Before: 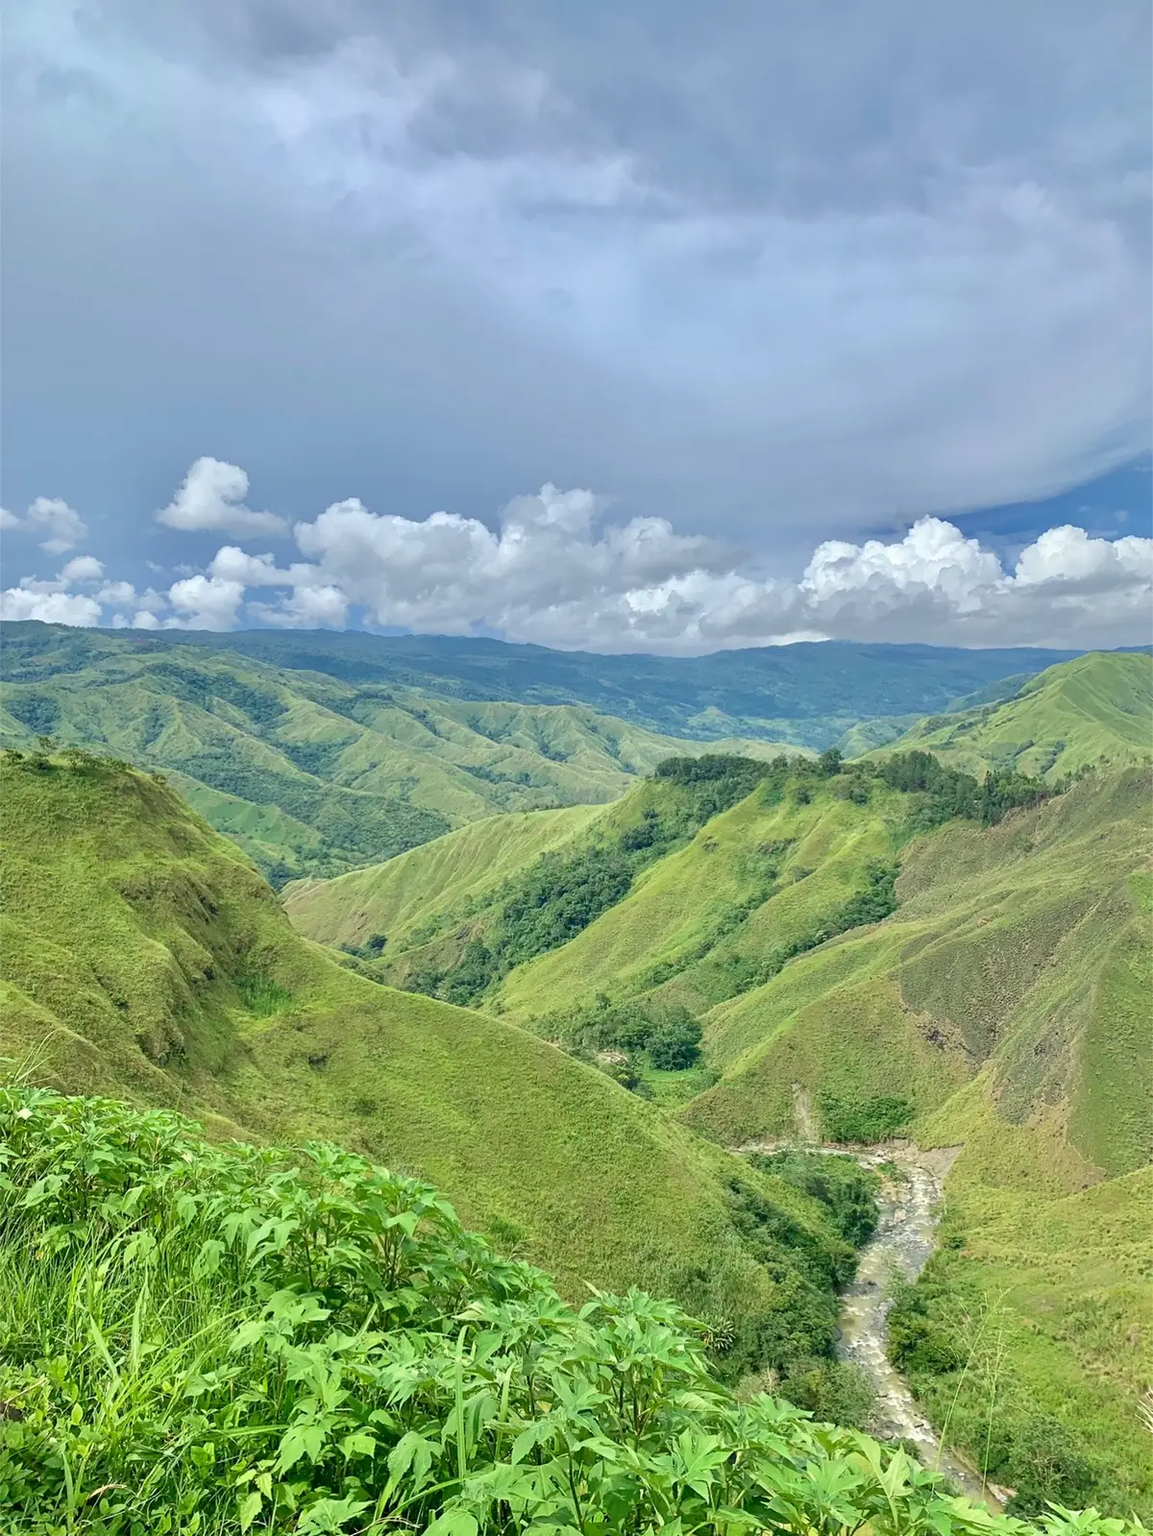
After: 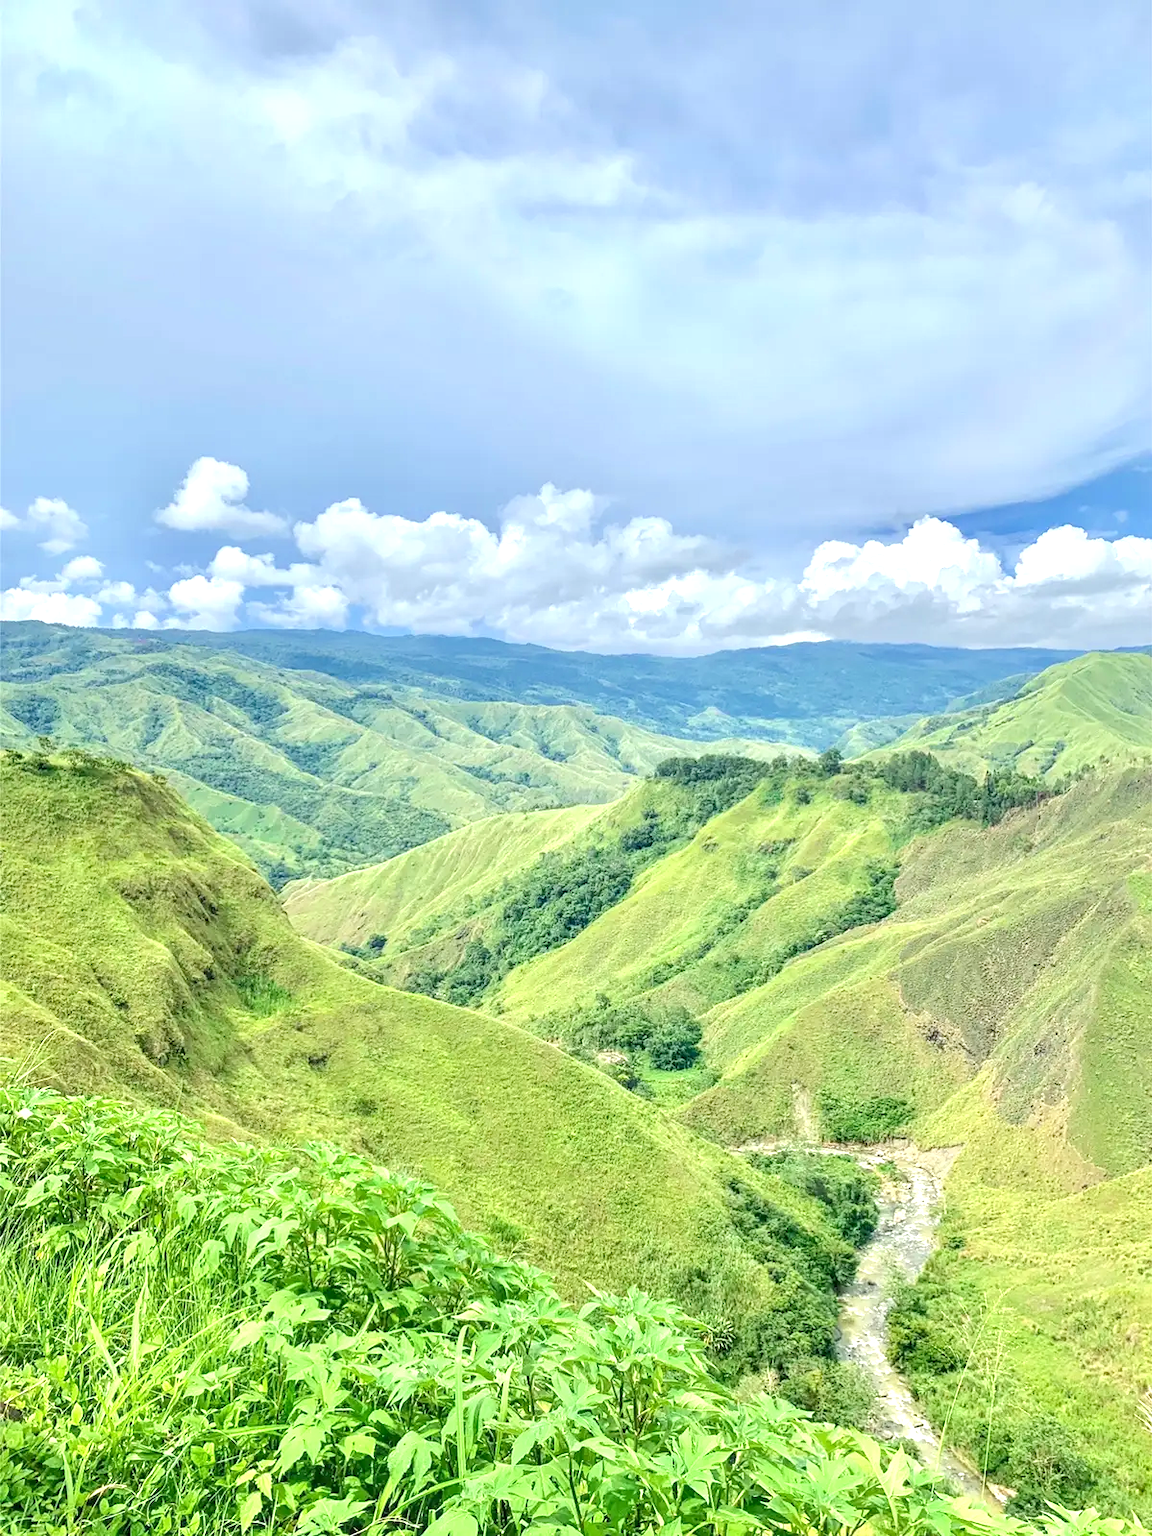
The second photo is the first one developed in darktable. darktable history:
tone equalizer: -8 EV -0.001 EV, -7 EV 0.005 EV, -6 EV -0.045 EV, -5 EV 0.01 EV, -4 EV -0.02 EV, -3 EV 0.019 EV, -2 EV -0.071 EV, -1 EV -0.306 EV, +0 EV -0.564 EV, edges refinement/feathering 500, mask exposure compensation -1.57 EV, preserve details no
exposure: exposure 1.144 EV, compensate highlight preservation false
local contrast: detail 130%
